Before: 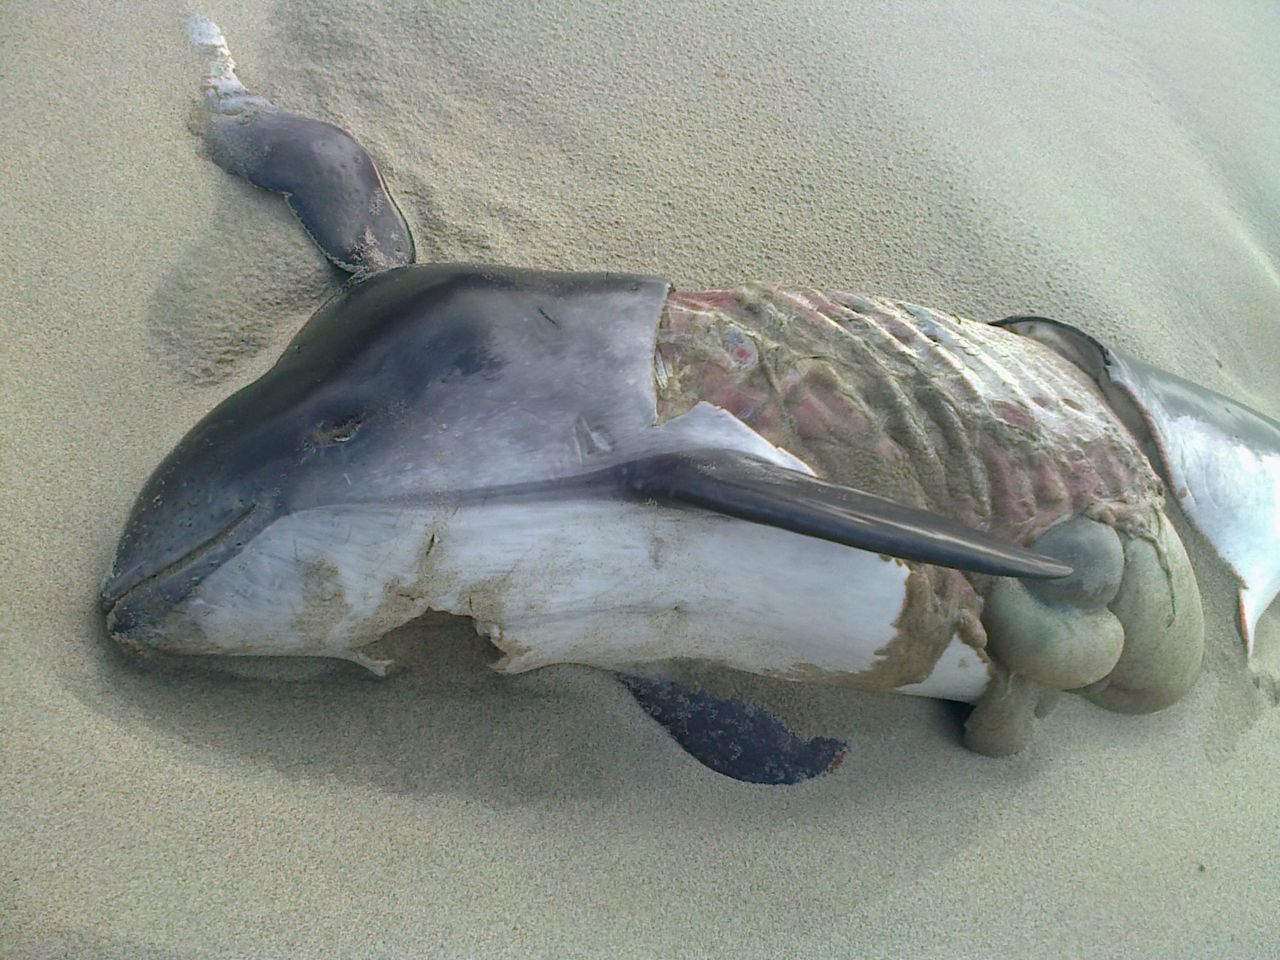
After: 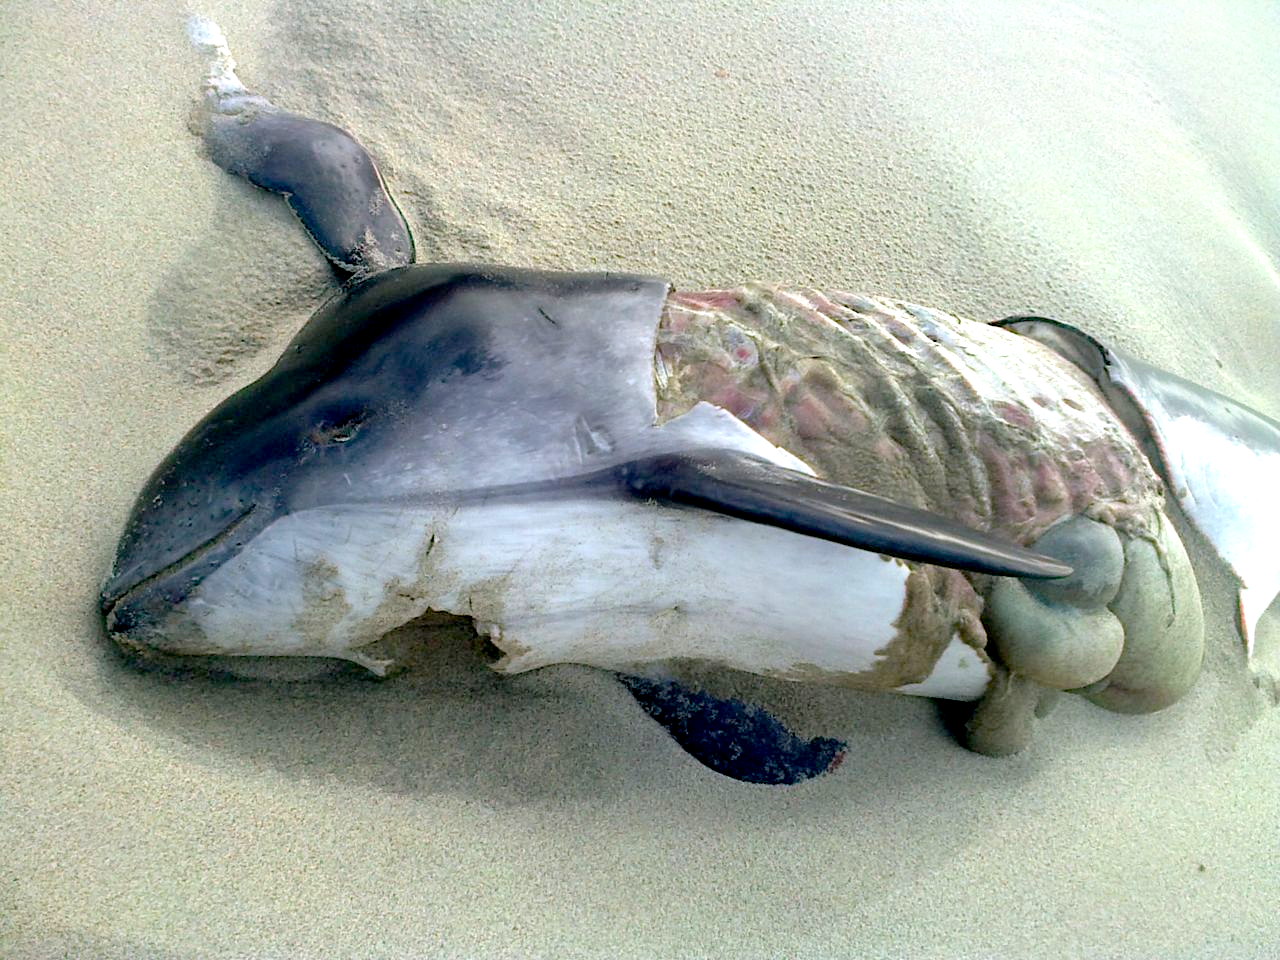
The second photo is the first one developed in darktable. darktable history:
tone equalizer: -8 EV -0.432 EV, -7 EV -0.387 EV, -6 EV -0.371 EV, -5 EV -0.184 EV, -3 EV 0.248 EV, -2 EV 0.322 EV, -1 EV 0.415 EV, +0 EV 0.392 EV, mask exposure compensation -0.488 EV
exposure: black level correction 0.032, exposure 0.304 EV, compensate highlight preservation false
